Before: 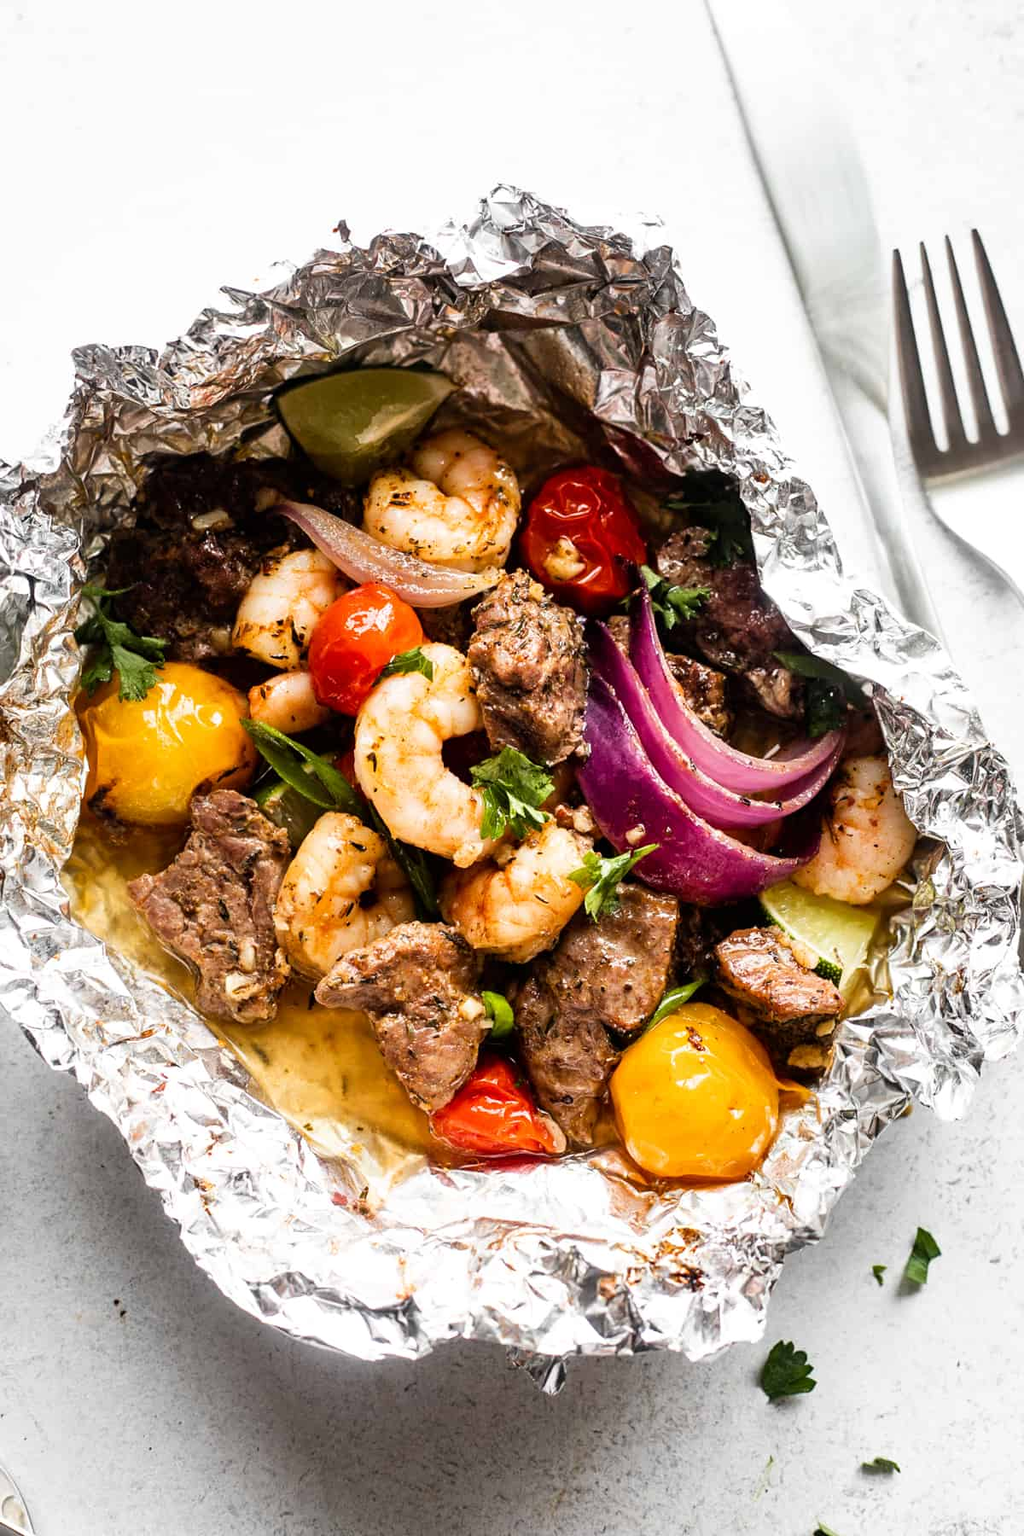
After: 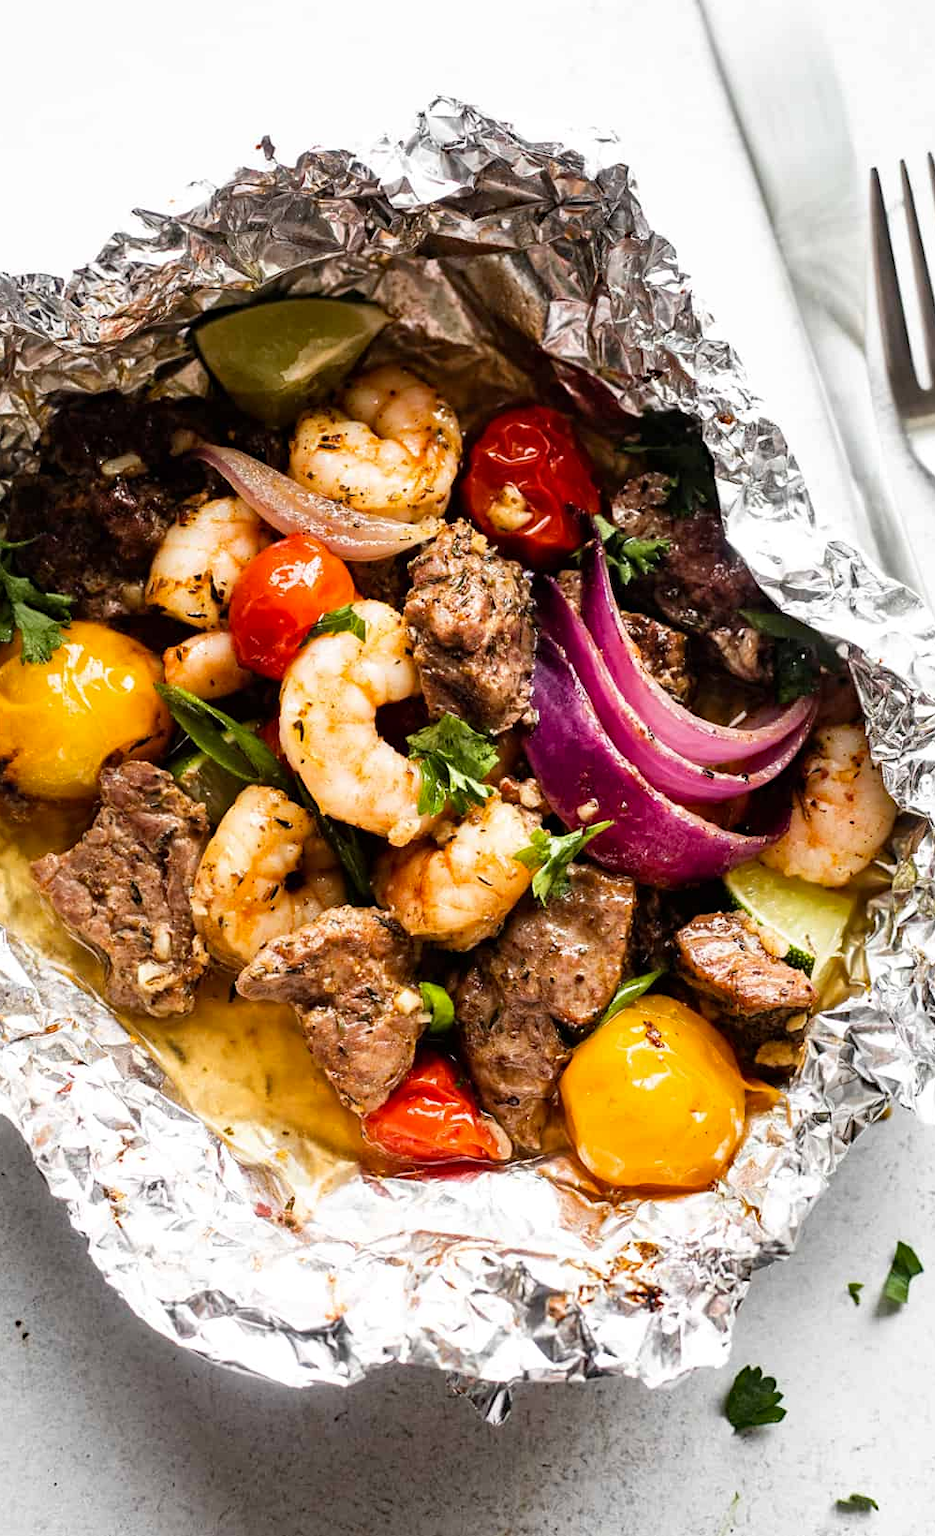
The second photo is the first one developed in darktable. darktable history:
haze removal: compatibility mode true, adaptive false
crop: left 9.77%, top 6.308%, right 6.928%, bottom 2.545%
